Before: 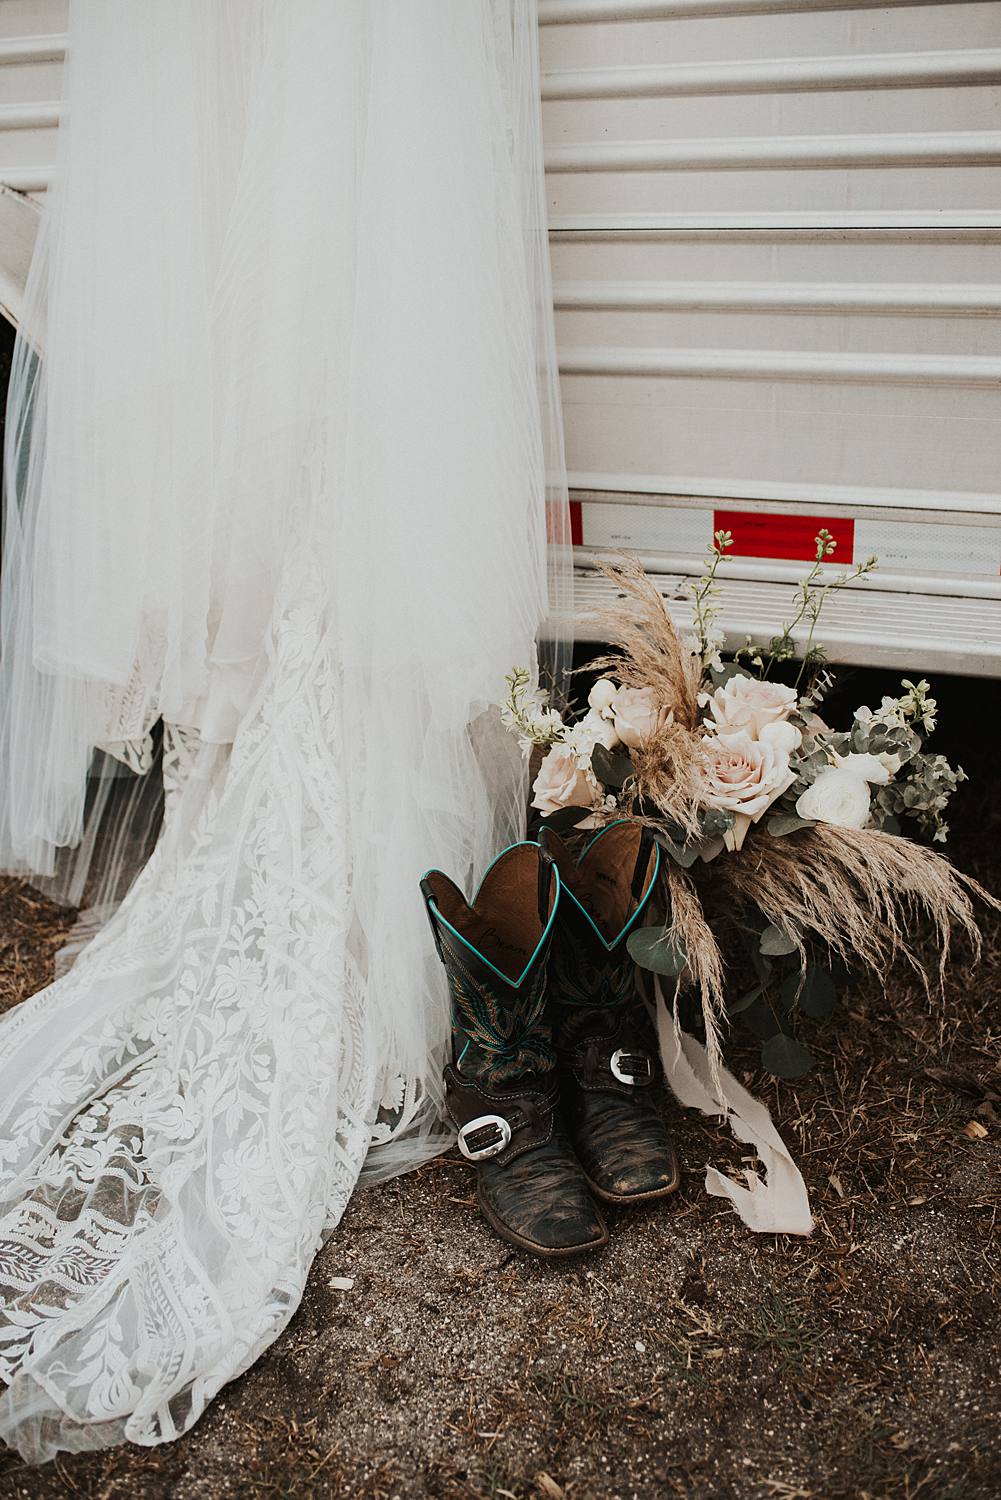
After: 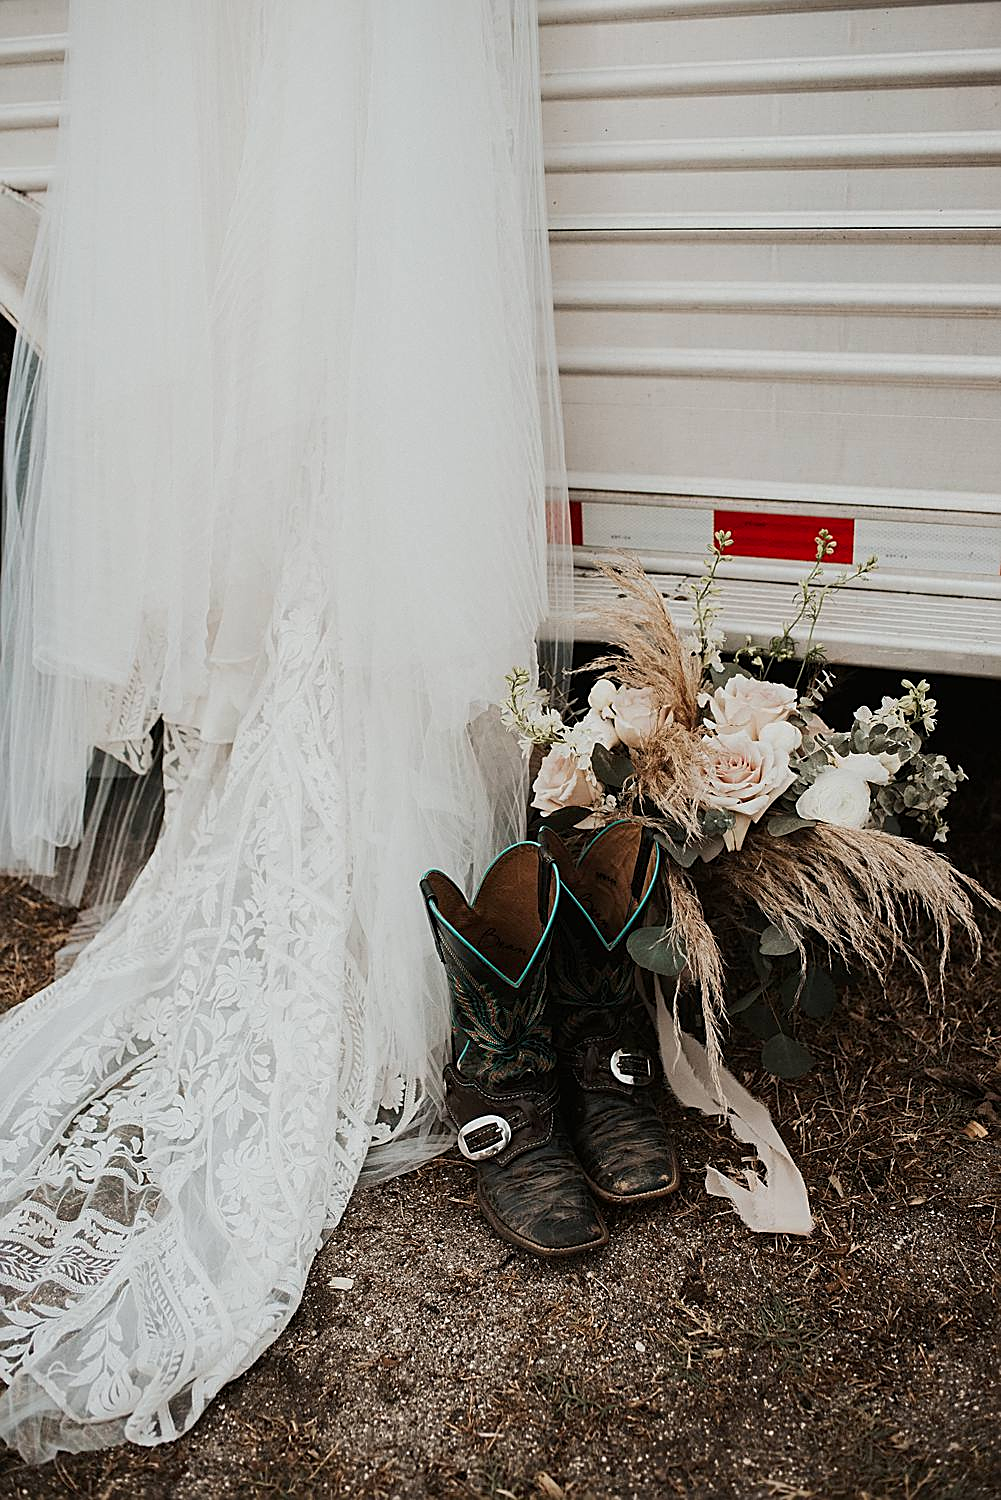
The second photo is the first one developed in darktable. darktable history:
white balance: emerald 1
sharpen: on, module defaults
exposure: black level correction 0.001, compensate highlight preservation false
